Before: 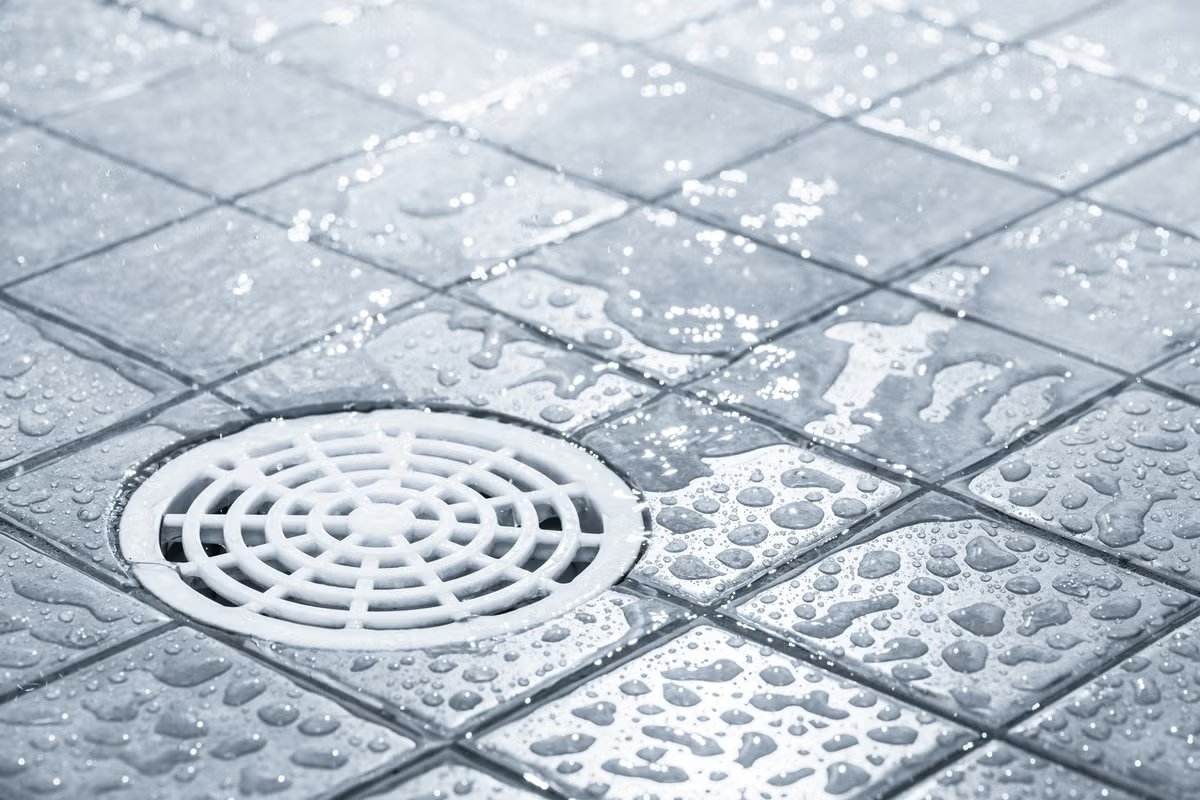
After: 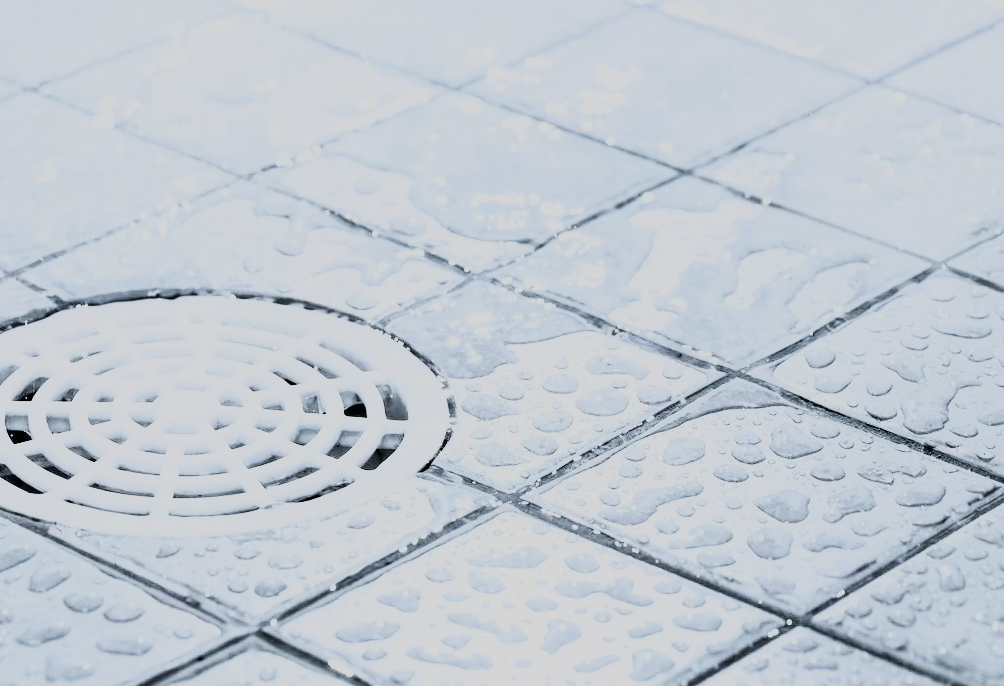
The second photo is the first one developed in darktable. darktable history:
filmic rgb: black relative exposure -16 EV, white relative exposure 4.97 EV, hardness 6.25
tone equalizer: on, module defaults
crop: left 16.315%, top 14.246%
rgb curve: curves: ch0 [(0, 0) (0.21, 0.15) (0.24, 0.21) (0.5, 0.75) (0.75, 0.96) (0.89, 0.99) (1, 1)]; ch1 [(0, 0.02) (0.21, 0.13) (0.25, 0.2) (0.5, 0.67) (0.75, 0.9) (0.89, 0.97) (1, 1)]; ch2 [(0, 0.02) (0.21, 0.13) (0.25, 0.2) (0.5, 0.67) (0.75, 0.9) (0.89, 0.97) (1, 1)], compensate middle gray true
